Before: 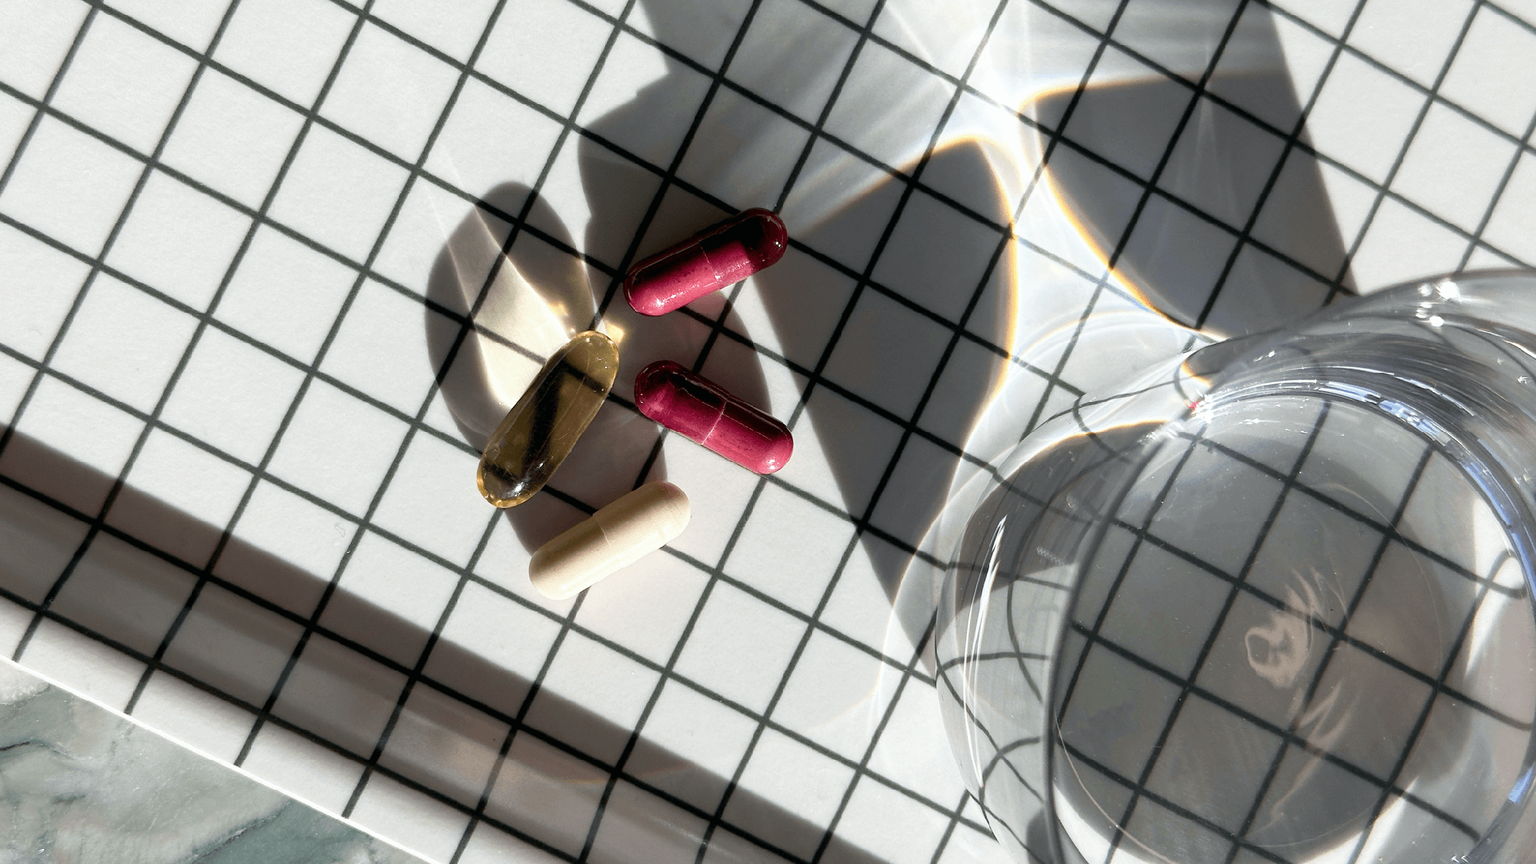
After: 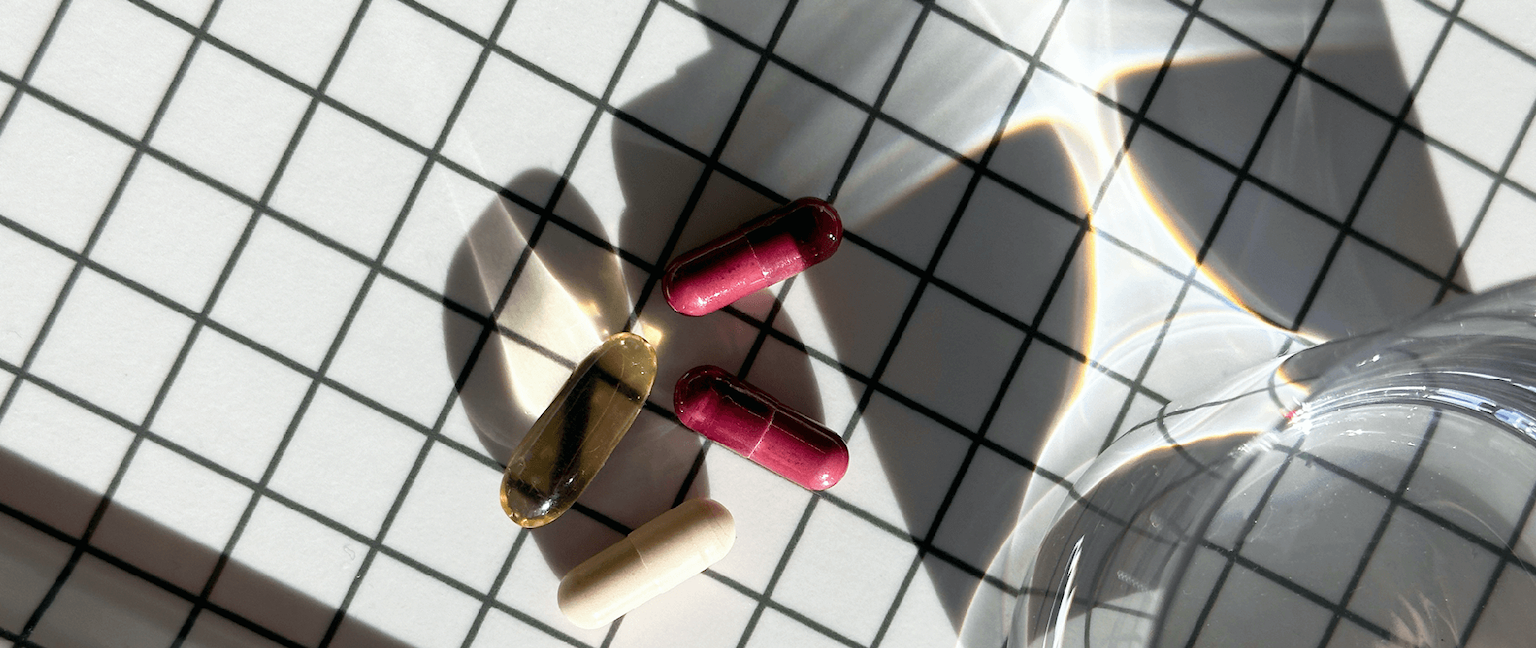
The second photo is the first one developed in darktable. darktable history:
crop: left 1.527%, top 3.395%, right 7.744%, bottom 28.429%
